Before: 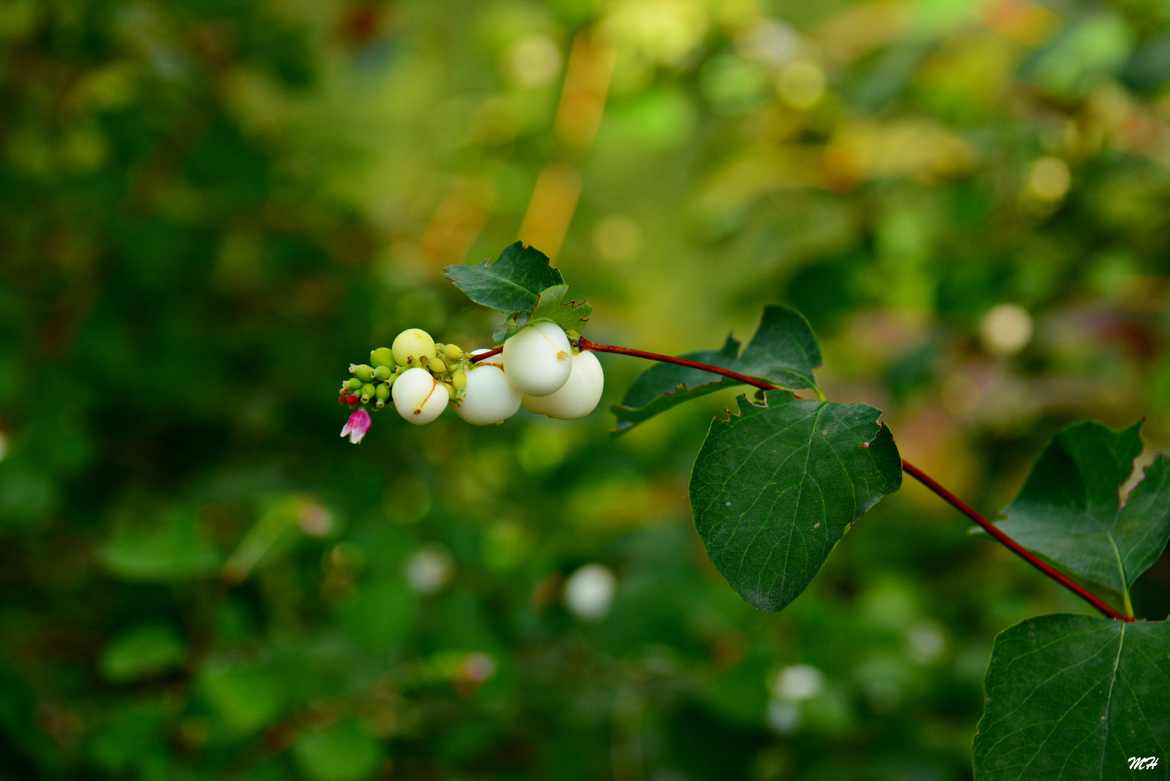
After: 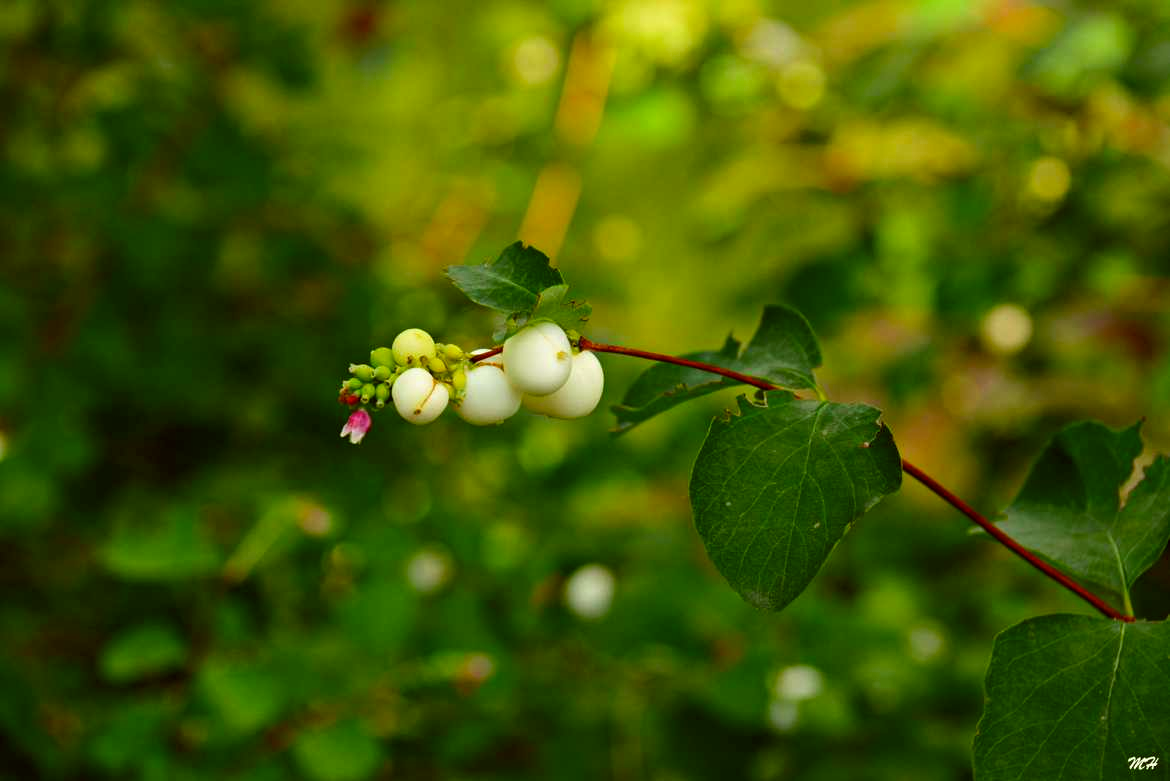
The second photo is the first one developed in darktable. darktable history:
local contrast: highlights 101%, shadows 98%, detail 119%, midtone range 0.2
color correction: highlights a* -1.39, highlights b* 10.36, shadows a* 0.319, shadows b* 19.47
